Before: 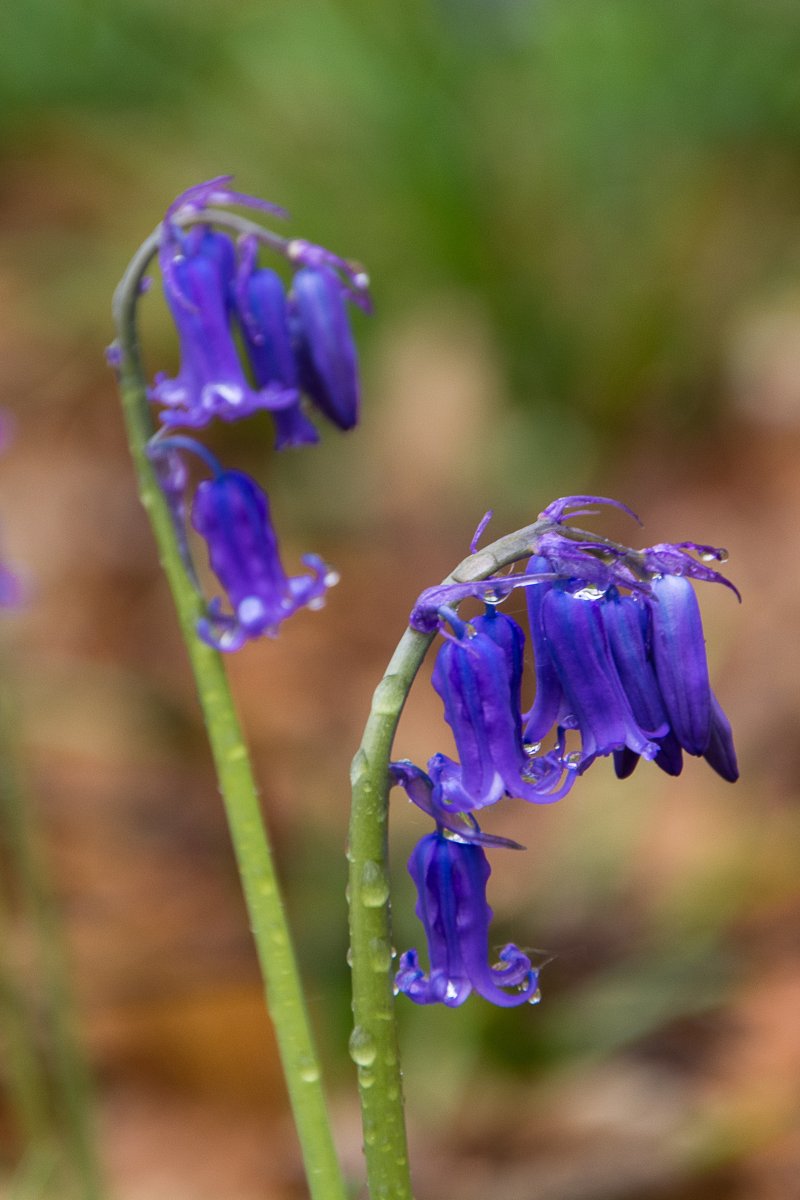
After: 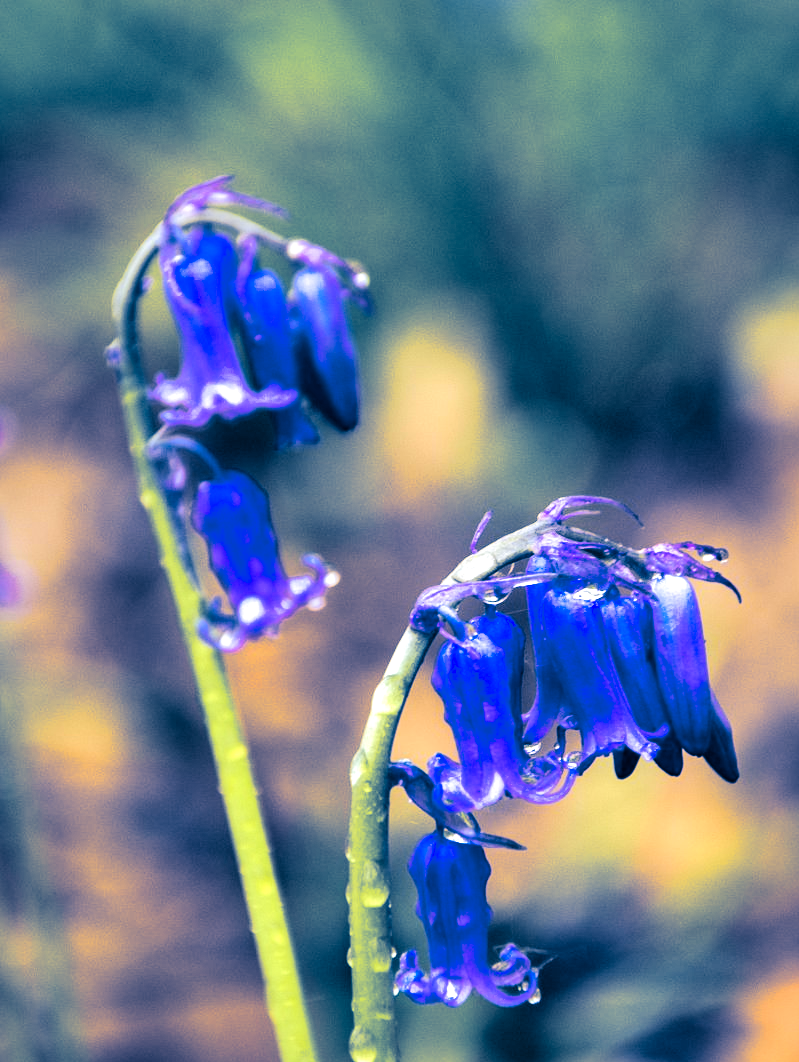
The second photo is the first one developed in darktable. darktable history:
contrast brightness saturation: contrast 0.01, saturation -0.05
color contrast: green-magenta contrast 0.85, blue-yellow contrast 1.25, unbound 0
local contrast: mode bilateral grid, contrast 25, coarseness 60, detail 151%, midtone range 0.2
tone curve: curves: ch0 [(0, 0) (0.081, 0.044) (0.185, 0.145) (0.283, 0.273) (0.405, 0.449) (0.495, 0.554) (0.686, 0.743) (0.826, 0.853) (0.978, 0.988)]; ch1 [(0, 0) (0.147, 0.166) (0.321, 0.362) (0.371, 0.402) (0.423, 0.426) (0.479, 0.472) (0.505, 0.497) (0.521, 0.506) (0.551, 0.546) (0.586, 0.571) (0.625, 0.638) (0.68, 0.715) (1, 1)]; ch2 [(0, 0) (0.346, 0.378) (0.404, 0.427) (0.502, 0.498) (0.531, 0.517) (0.547, 0.526) (0.582, 0.571) (0.629, 0.626) (0.717, 0.678) (1, 1)], color space Lab, independent channels, preserve colors none
exposure: exposure 0.636 EV, compensate highlight preservation false
split-toning: shadows › hue 226.8°, shadows › saturation 1, highlights › saturation 0, balance -61.41
crop and rotate: top 0%, bottom 11.49%
color zones: curves: ch0 [(0, 0.613) (0.01, 0.613) (0.245, 0.448) (0.498, 0.529) (0.642, 0.665) (0.879, 0.777) (0.99, 0.613)]; ch1 [(0, 0) (0.143, 0) (0.286, 0) (0.429, 0) (0.571, 0) (0.714, 0) (0.857, 0)], mix -121.96%
